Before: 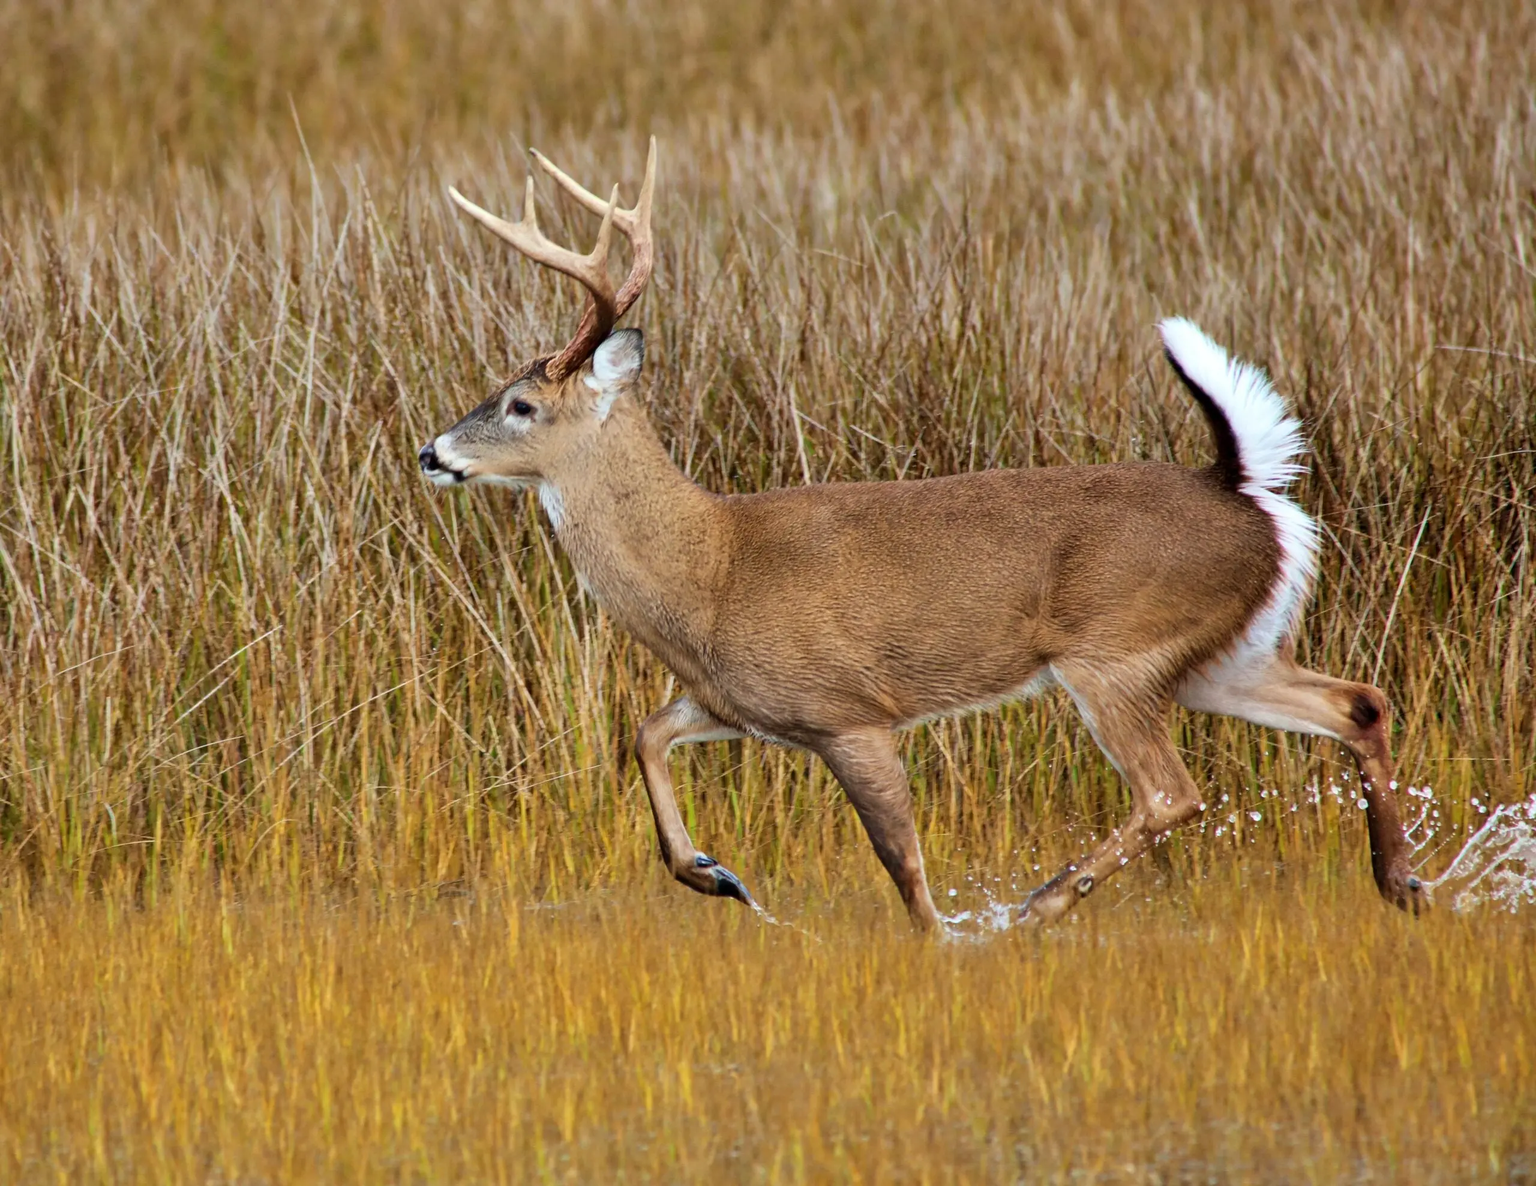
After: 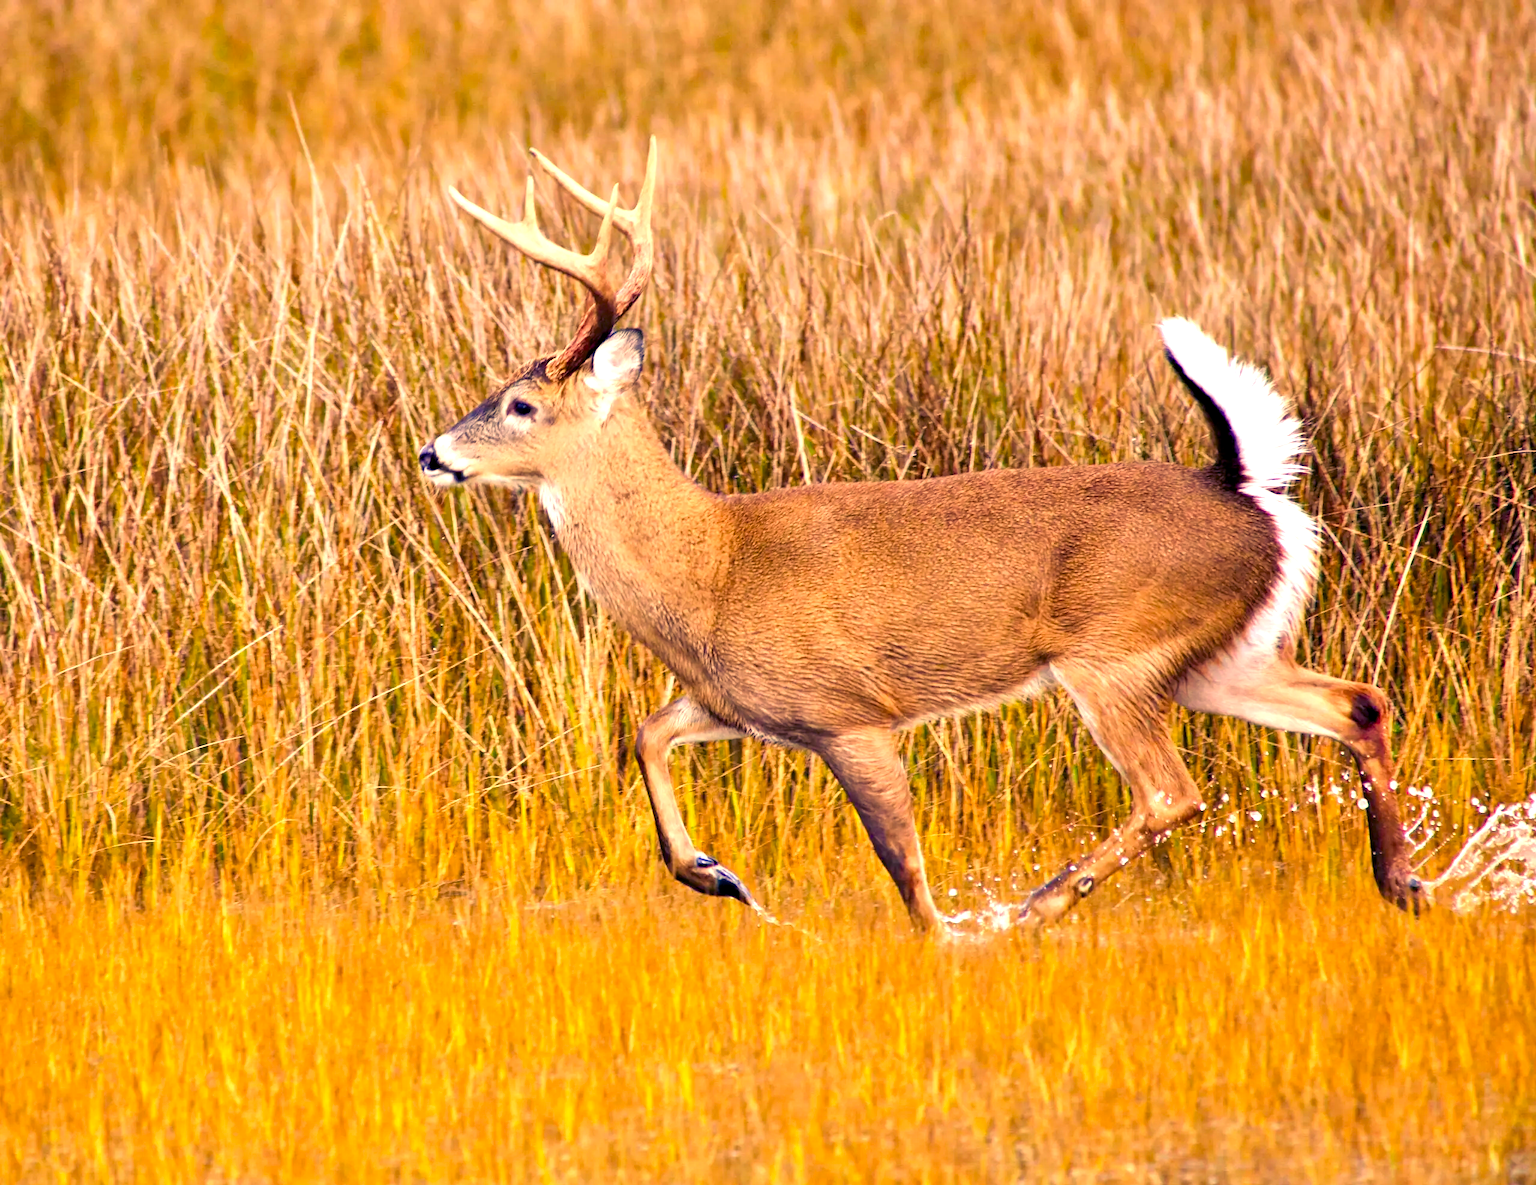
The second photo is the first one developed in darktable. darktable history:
color correction: highlights a* 21.16, highlights b* 19.61
color balance rgb: shadows lift › luminance -28.76%, shadows lift › chroma 15%, shadows lift › hue 270°, power › chroma 1%, power › hue 255°, highlights gain › luminance 7.14%, highlights gain › chroma 2%, highlights gain › hue 90°, global offset › luminance -0.29%, global offset › hue 260°, perceptual saturation grading › global saturation 20%, perceptual saturation grading › highlights -13.92%, perceptual saturation grading › shadows 50%
exposure: black level correction 0, exposure 0.95 EV, compensate exposure bias true, compensate highlight preservation false
base curve: exposure shift 0, preserve colors none
